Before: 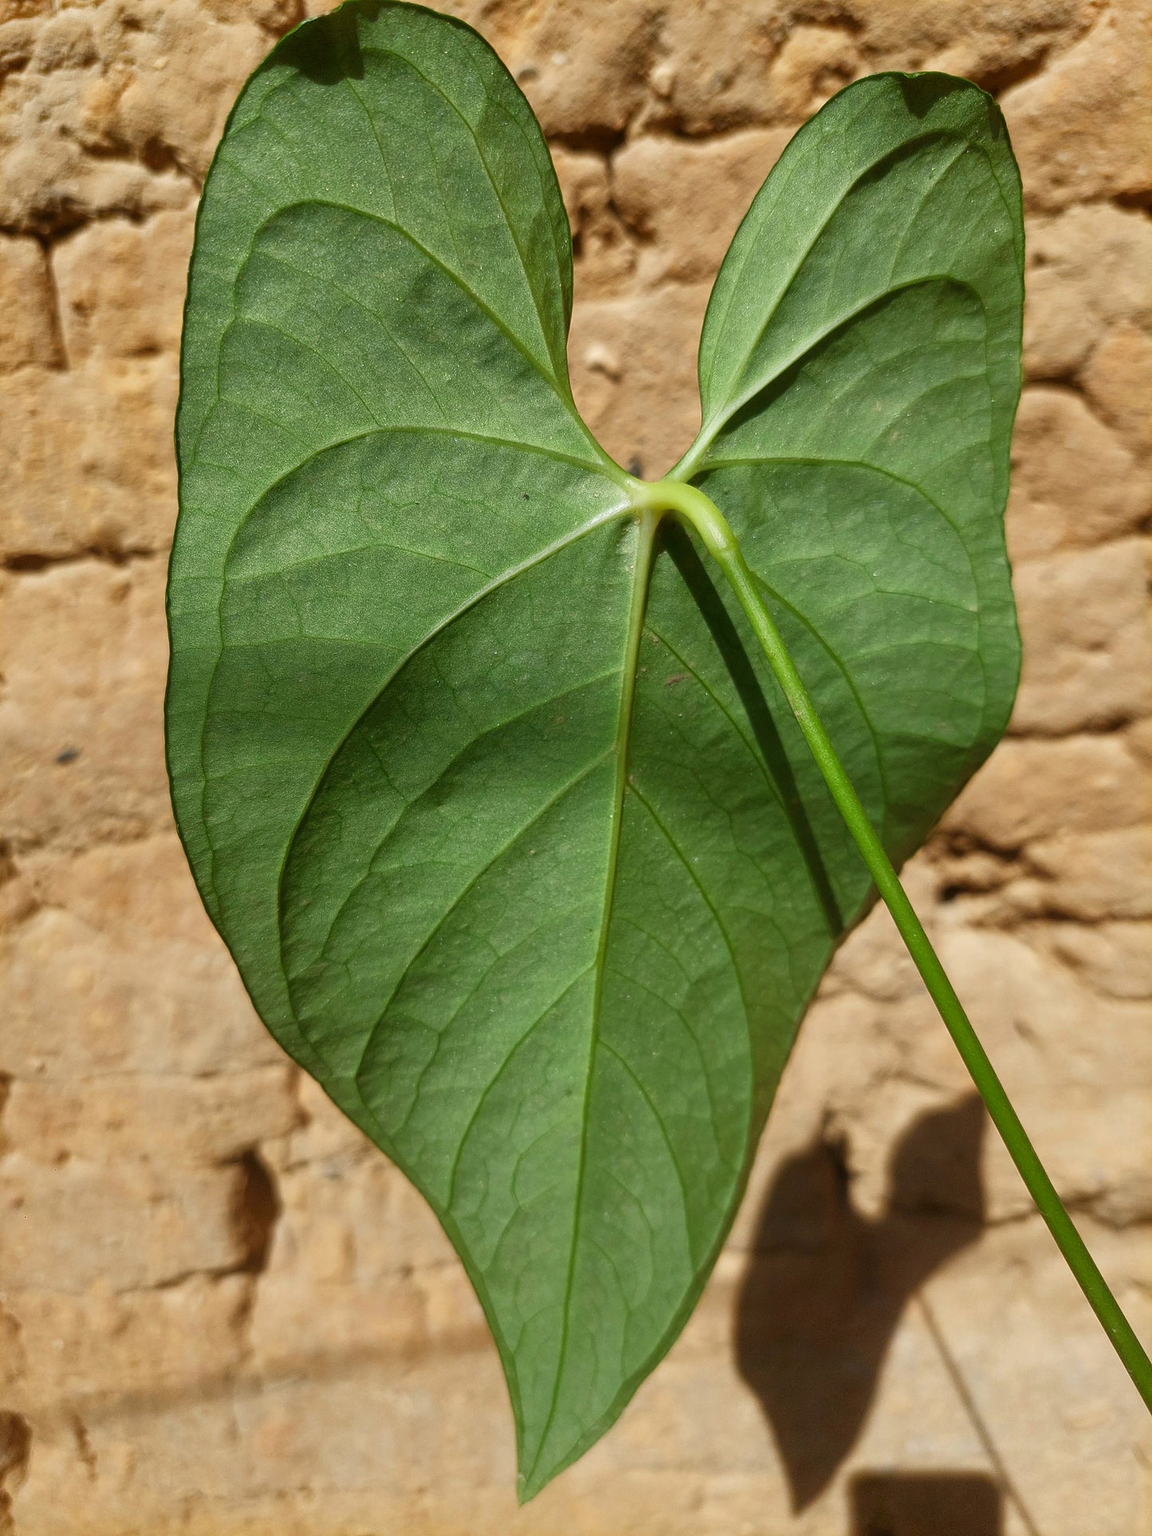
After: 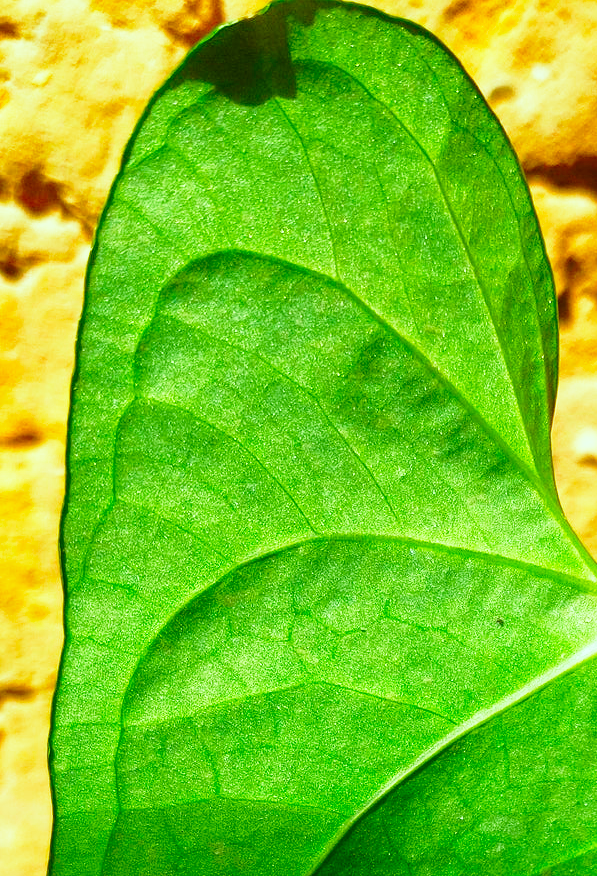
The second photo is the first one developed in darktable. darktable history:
color balance rgb: global offset › luminance 0.754%, perceptual saturation grading › global saturation 19.336%, global vibrance 20%
base curve: curves: ch0 [(0, 0) (0.012, 0.01) (0.073, 0.168) (0.31, 0.711) (0.645, 0.957) (1, 1)], preserve colors none
color correction: highlights a* -7.47, highlights b* 1.21, shadows a* -3.5, saturation 1.44
crop and rotate: left 11.079%, top 0.101%, right 47.554%, bottom 54.426%
